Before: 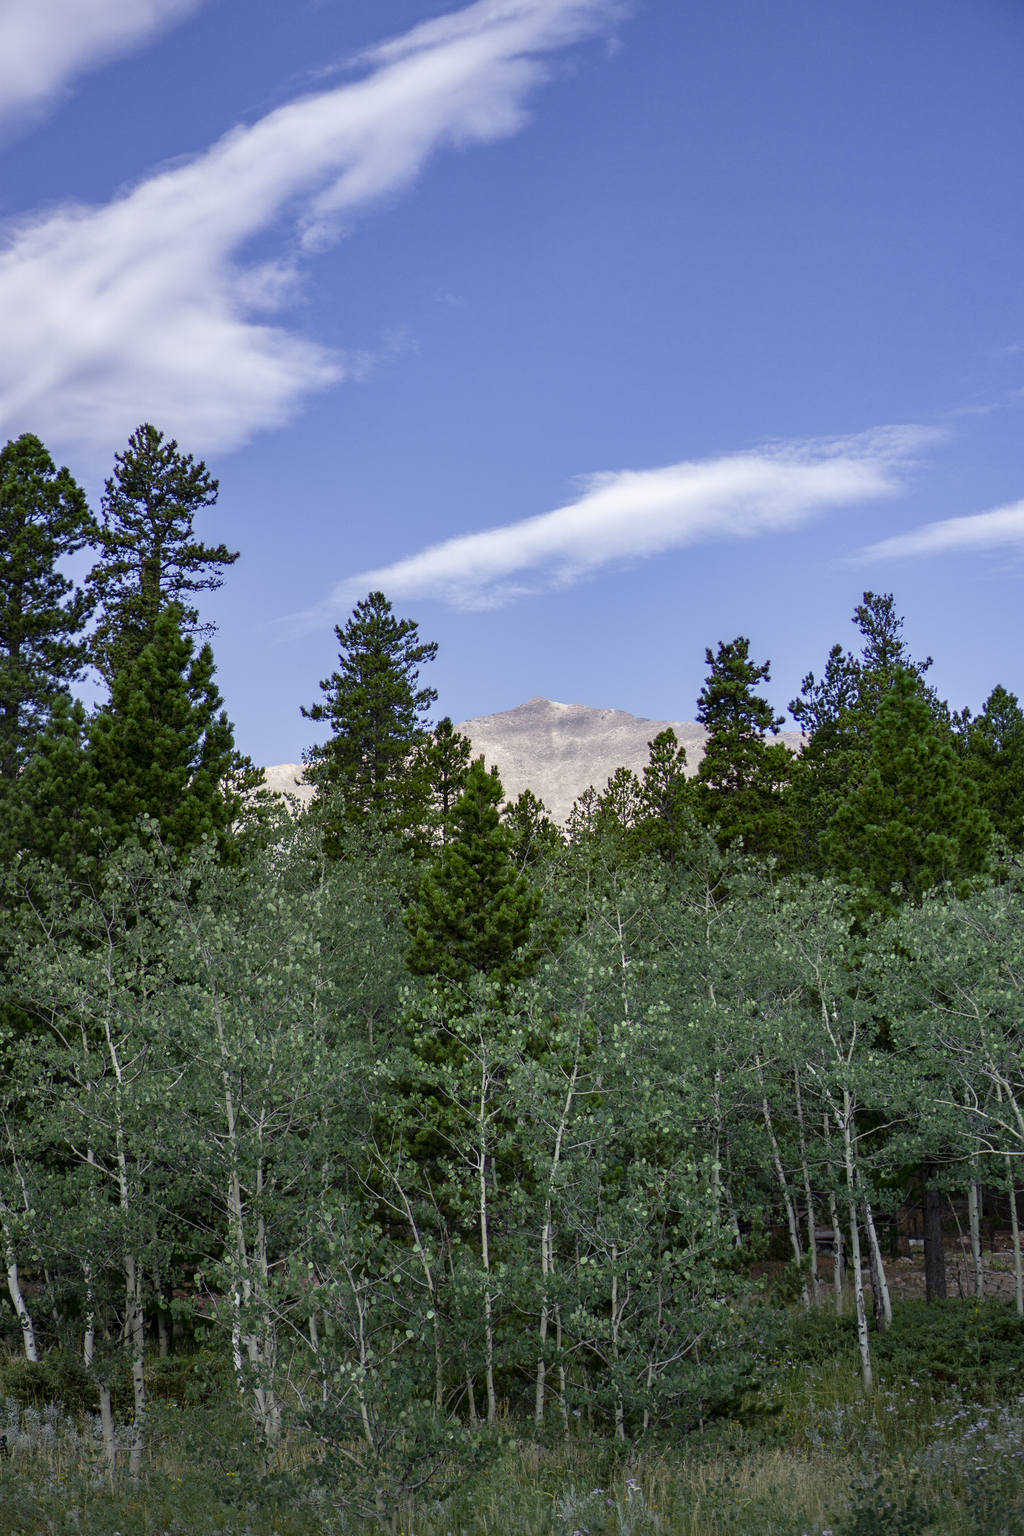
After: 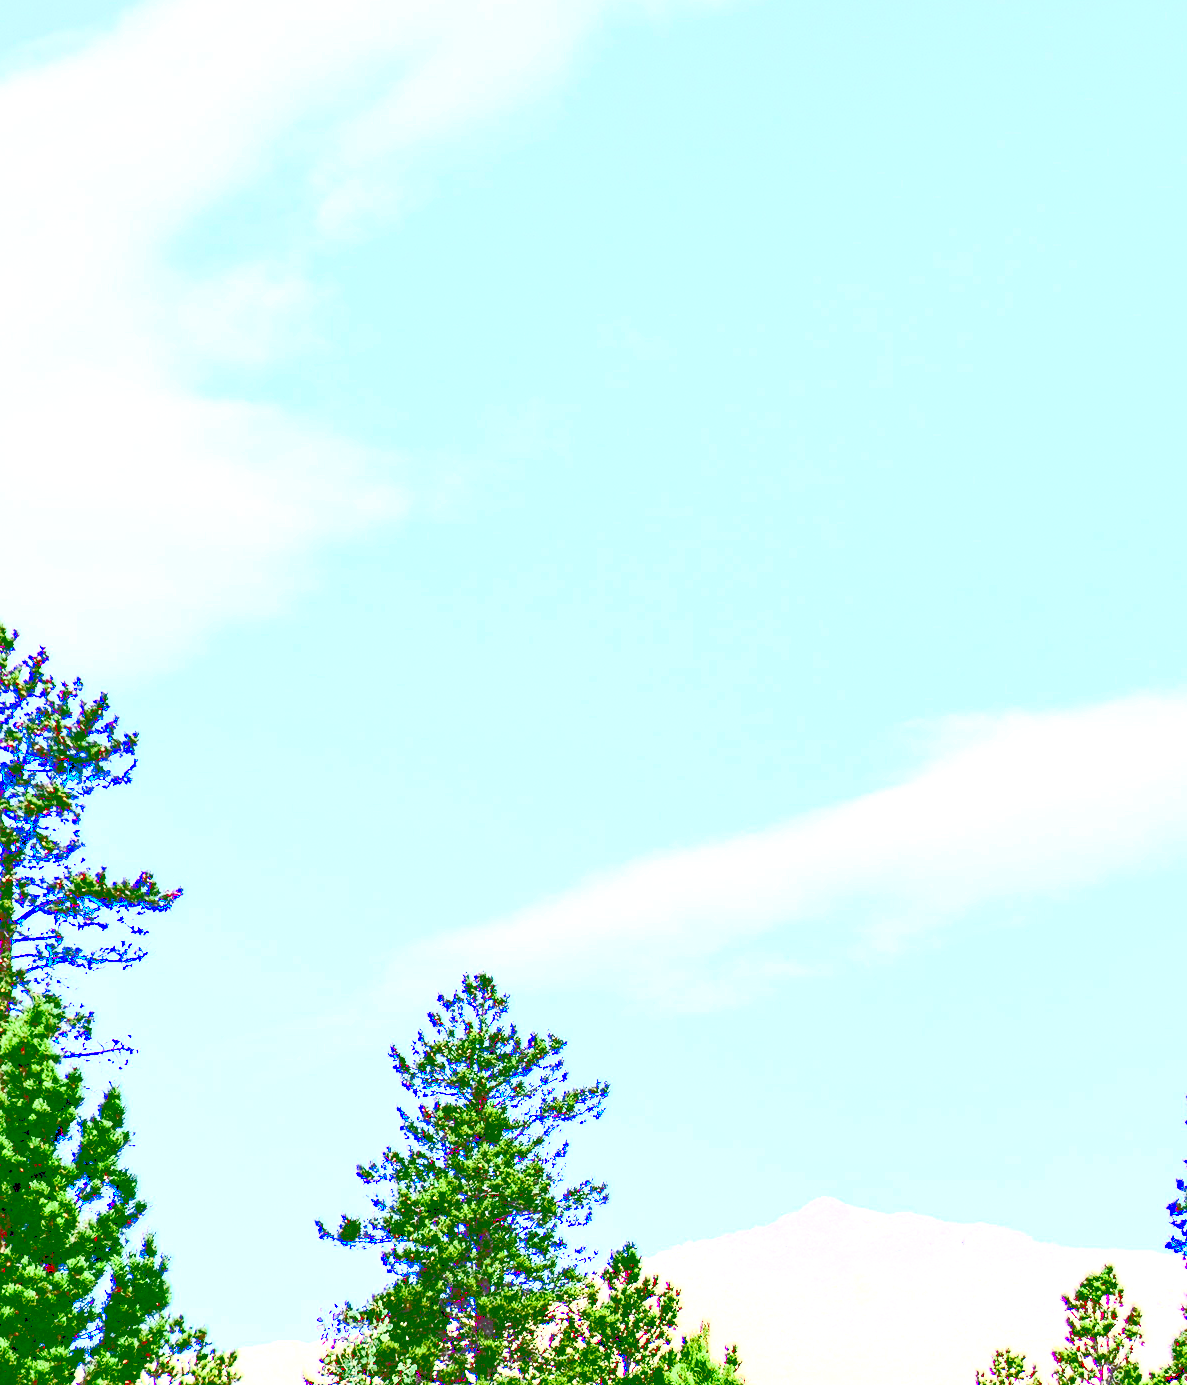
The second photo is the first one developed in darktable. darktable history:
local contrast: mode bilateral grid, contrast 25, coarseness 50, detail 122%, midtone range 0.2
exposure: exposure 1.994 EV, compensate highlight preservation false
crop: left 15.048%, top 9.096%, right 30.989%, bottom 48.908%
tone curve: curves: ch0 [(0, 0) (0.003, 0.298) (0.011, 0.298) (0.025, 0.298) (0.044, 0.3) (0.069, 0.302) (0.1, 0.312) (0.136, 0.329) (0.177, 0.354) (0.224, 0.376) (0.277, 0.408) (0.335, 0.453) (0.399, 0.503) (0.468, 0.562) (0.543, 0.623) (0.623, 0.686) (0.709, 0.754) (0.801, 0.825) (0.898, 0.873) (1, 1)], color space Lab, linked channels, preserve colors none
color correction: highlights b* 0.02, saturation 1.13
color balance rgb: perceptual saturation grading › global saturation 25.086%, perceptual saturation grading › highlights -50.605%, perceptual saturation grading › shadows 30.272%
contrast brightness saturation: contrast 0.924, brightness 0.205
